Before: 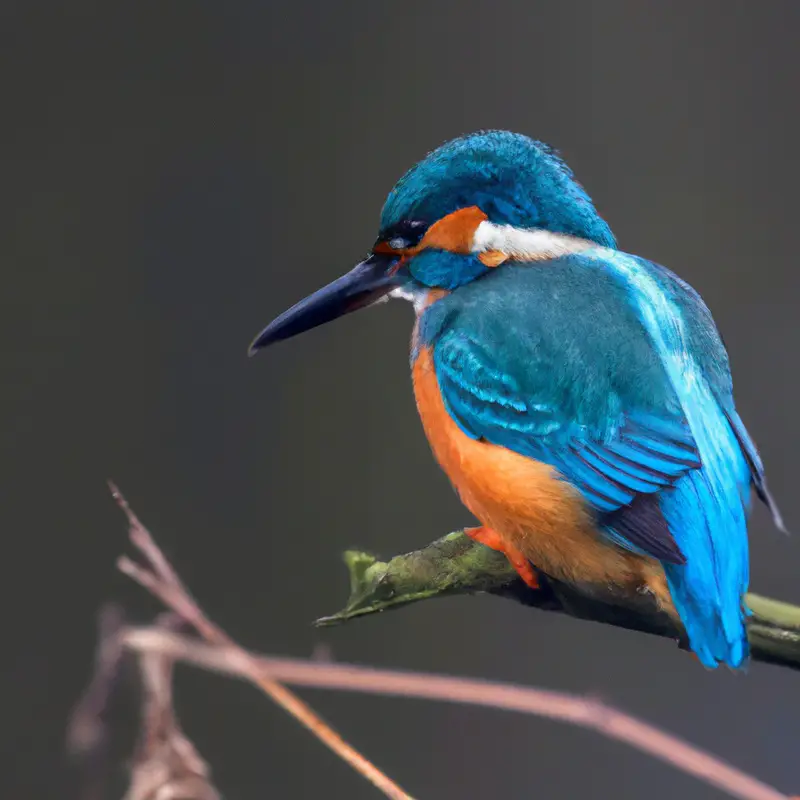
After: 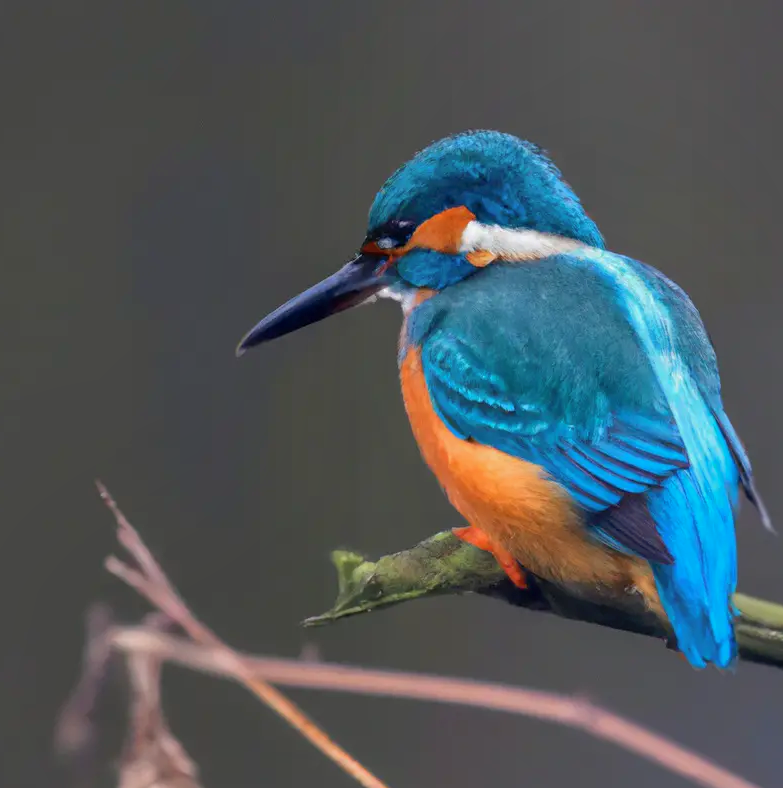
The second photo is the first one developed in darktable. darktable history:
shadows and highlights: on, module defaults
crop and rotate: left 1.525%, right 0.542%, bottom 1.486%
